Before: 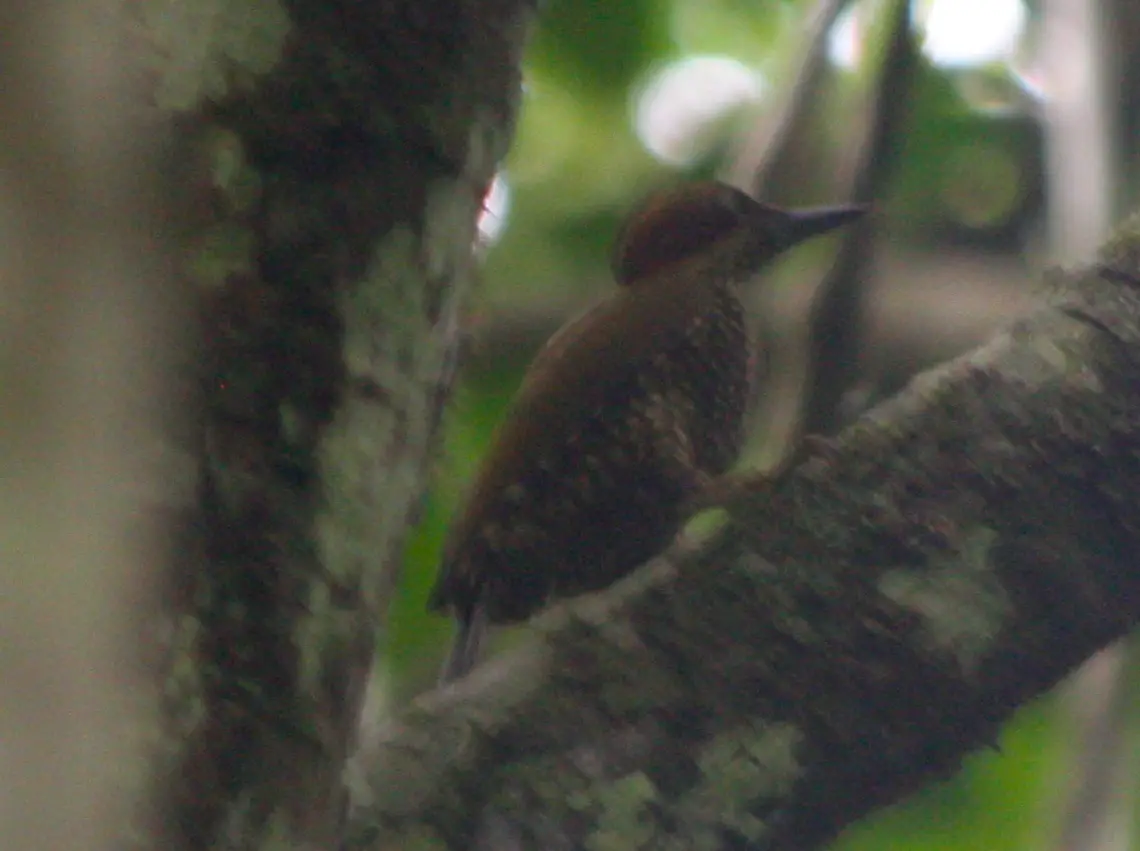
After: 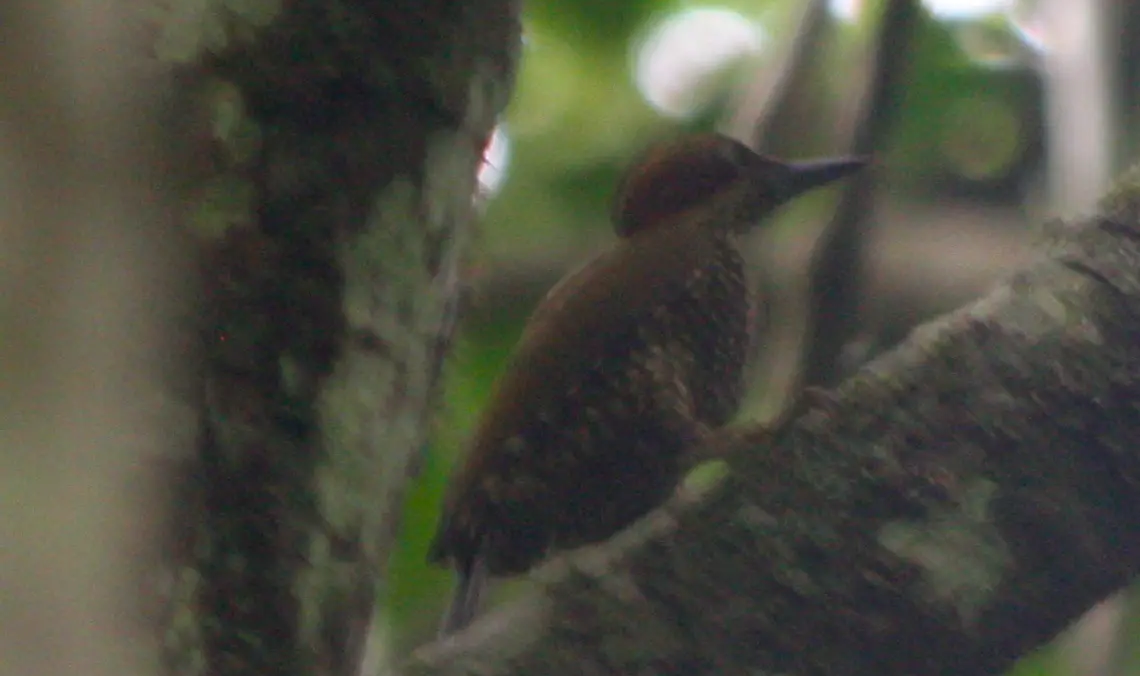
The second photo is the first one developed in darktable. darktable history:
crop and rotate: top 5.654%, bottom 14.852%
